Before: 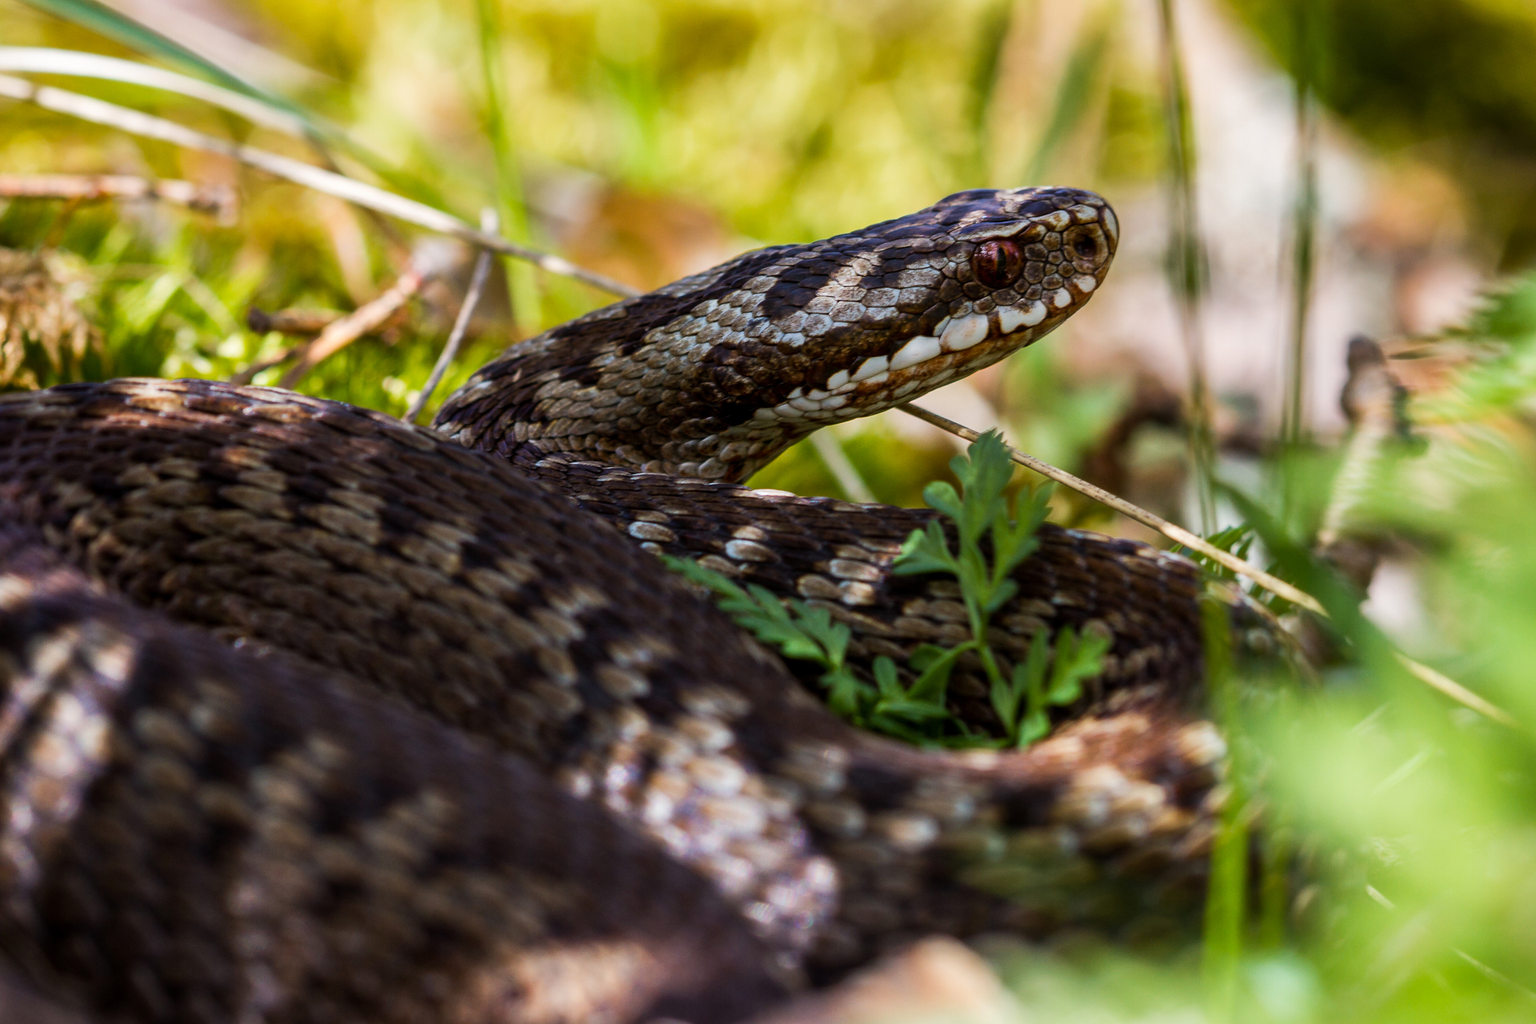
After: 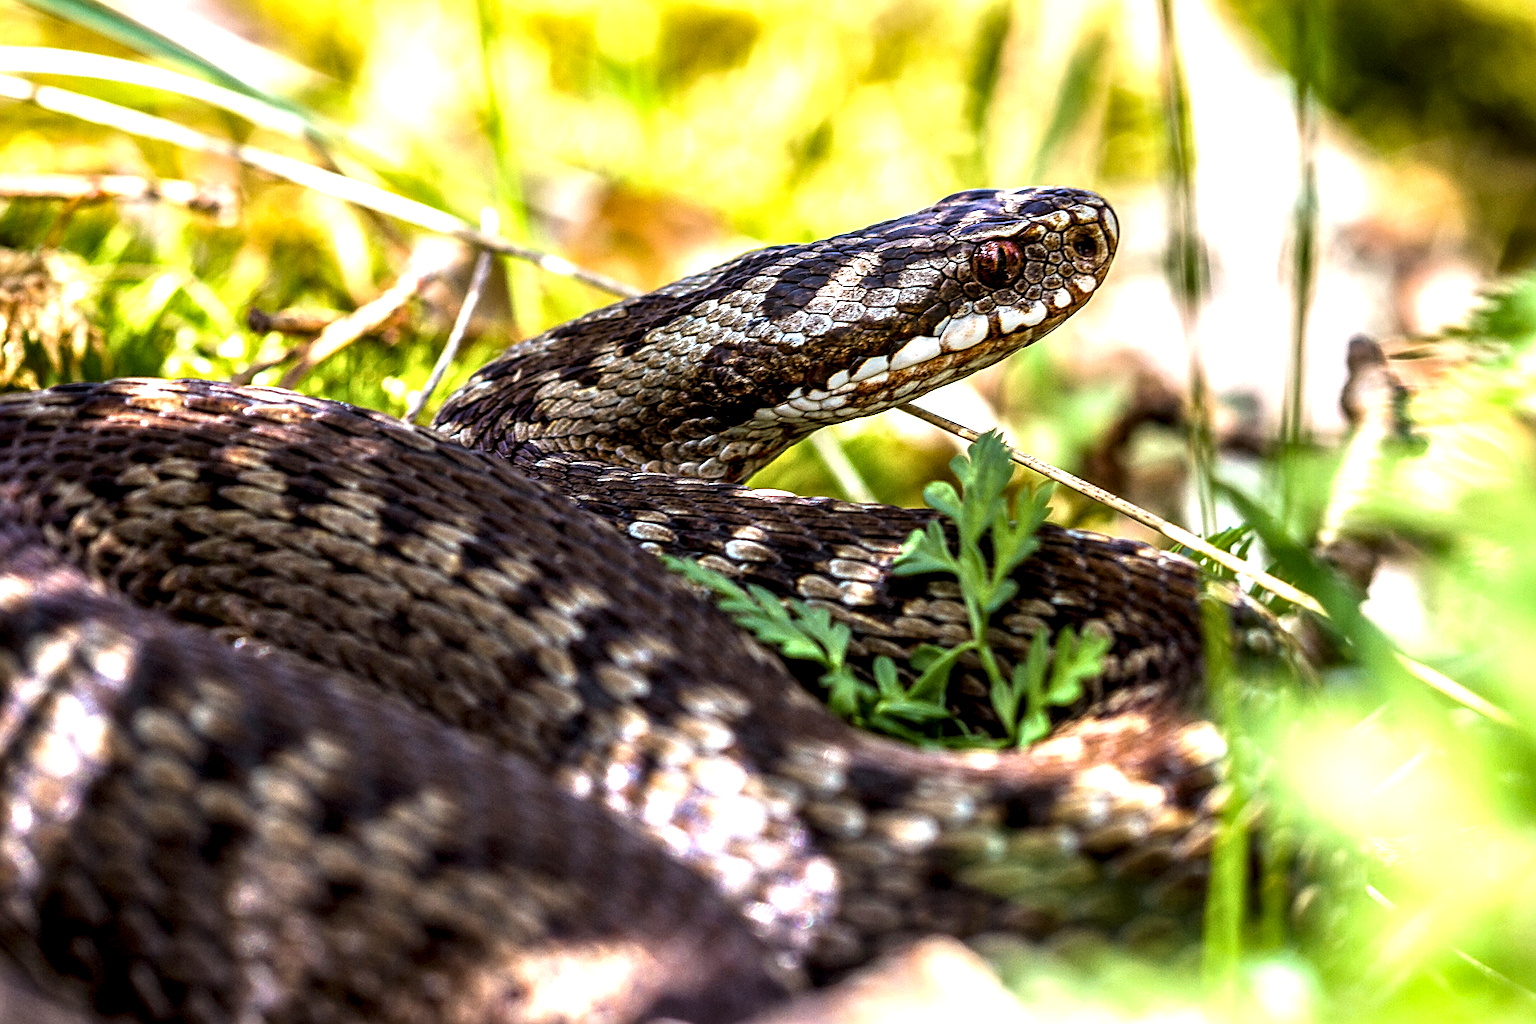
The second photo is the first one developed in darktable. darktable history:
exposure: black level correction 0, exposure 1.1 EV, compensate highlight preservation false
sharpen: amount 0.75
local contrast: highlights 60%, shadows 60%, detail 160%
